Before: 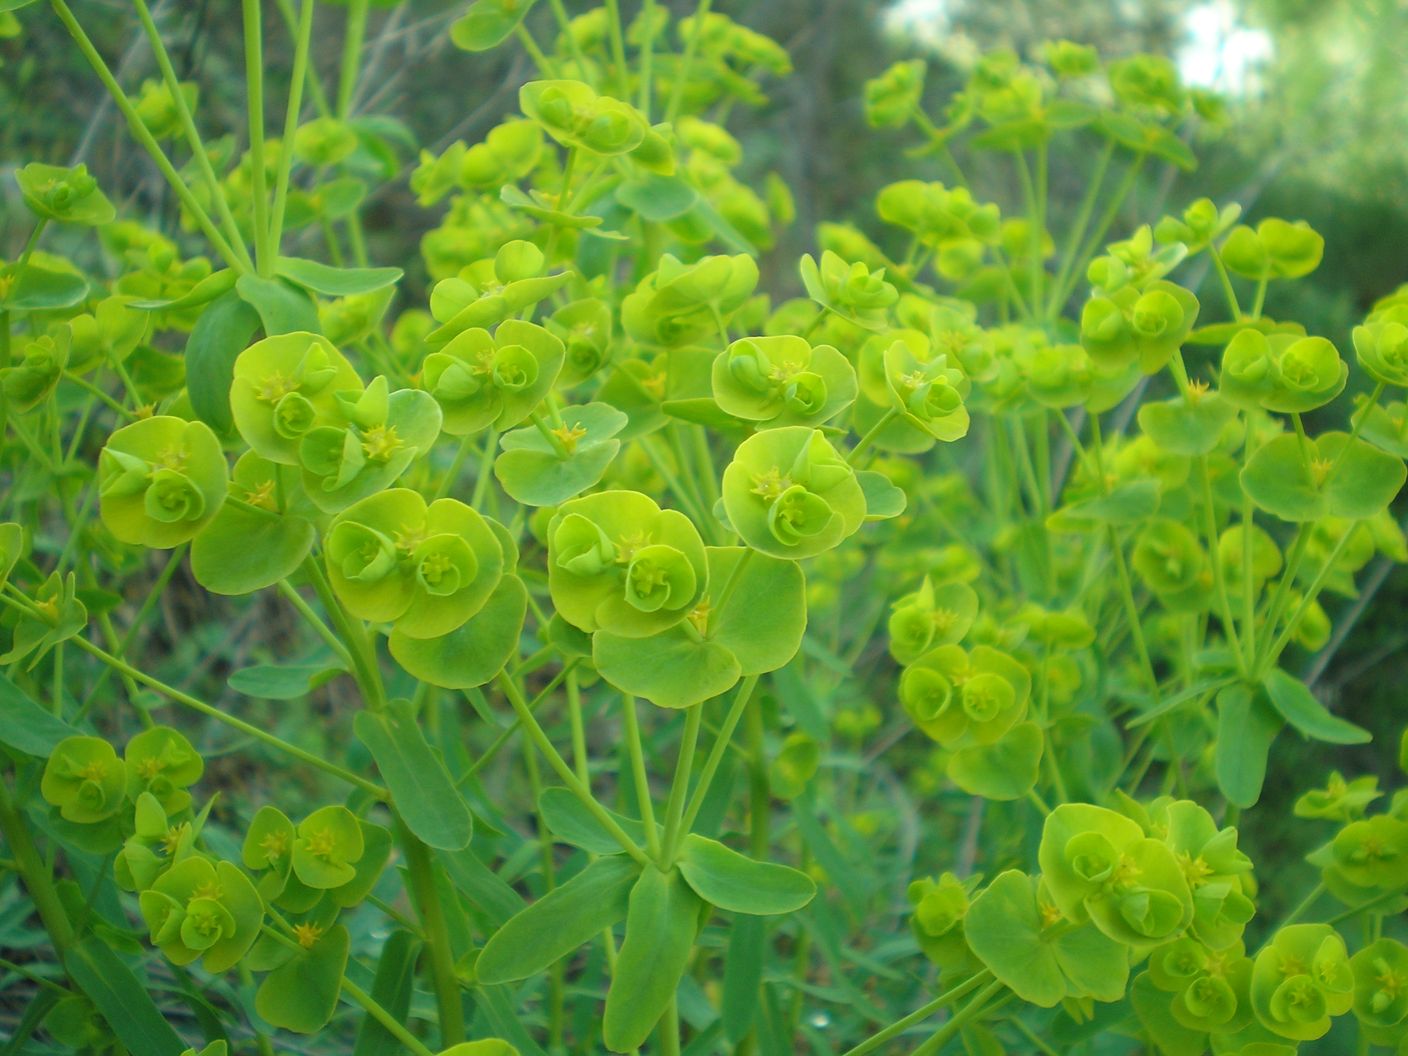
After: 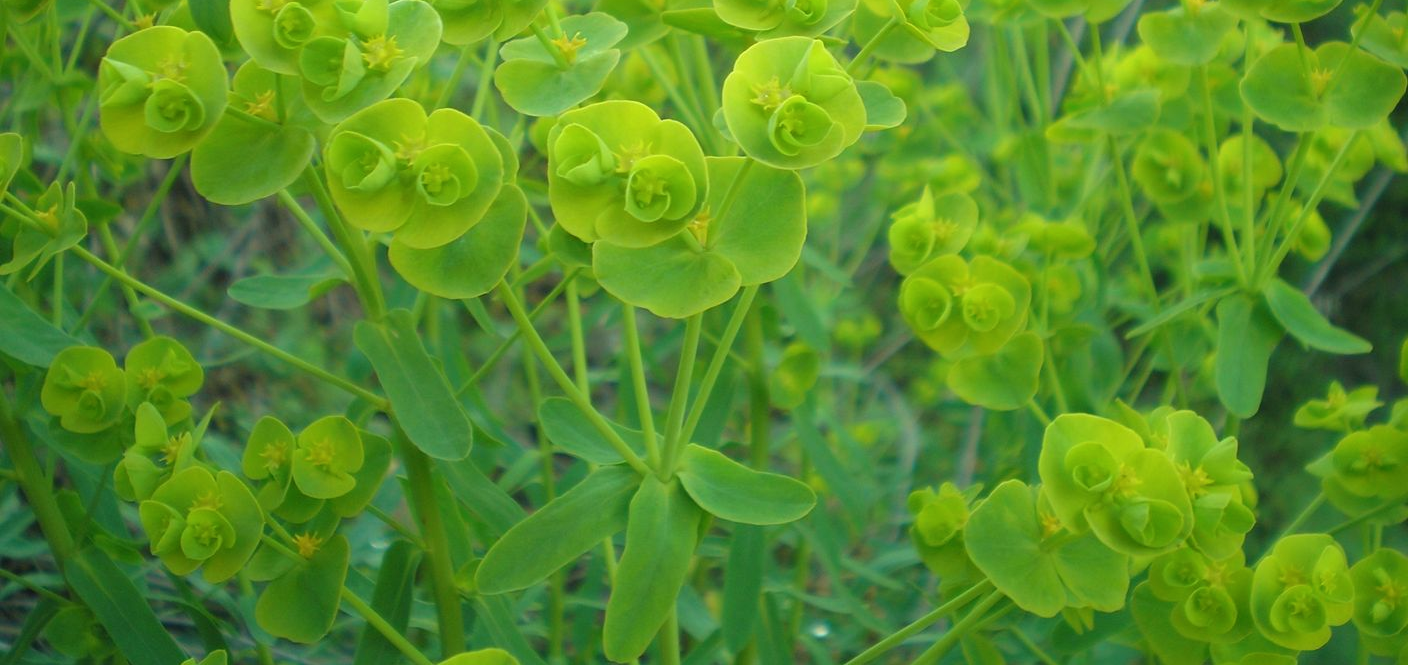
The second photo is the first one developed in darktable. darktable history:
vignetting: fall-off start 99.35%, brightness -0.393, saturation 0.006, center (-0.028, 0.244)
color balance rgb: perceptual saturation grading › global saturation -0.045%
crop and rotate: top 36.99%
